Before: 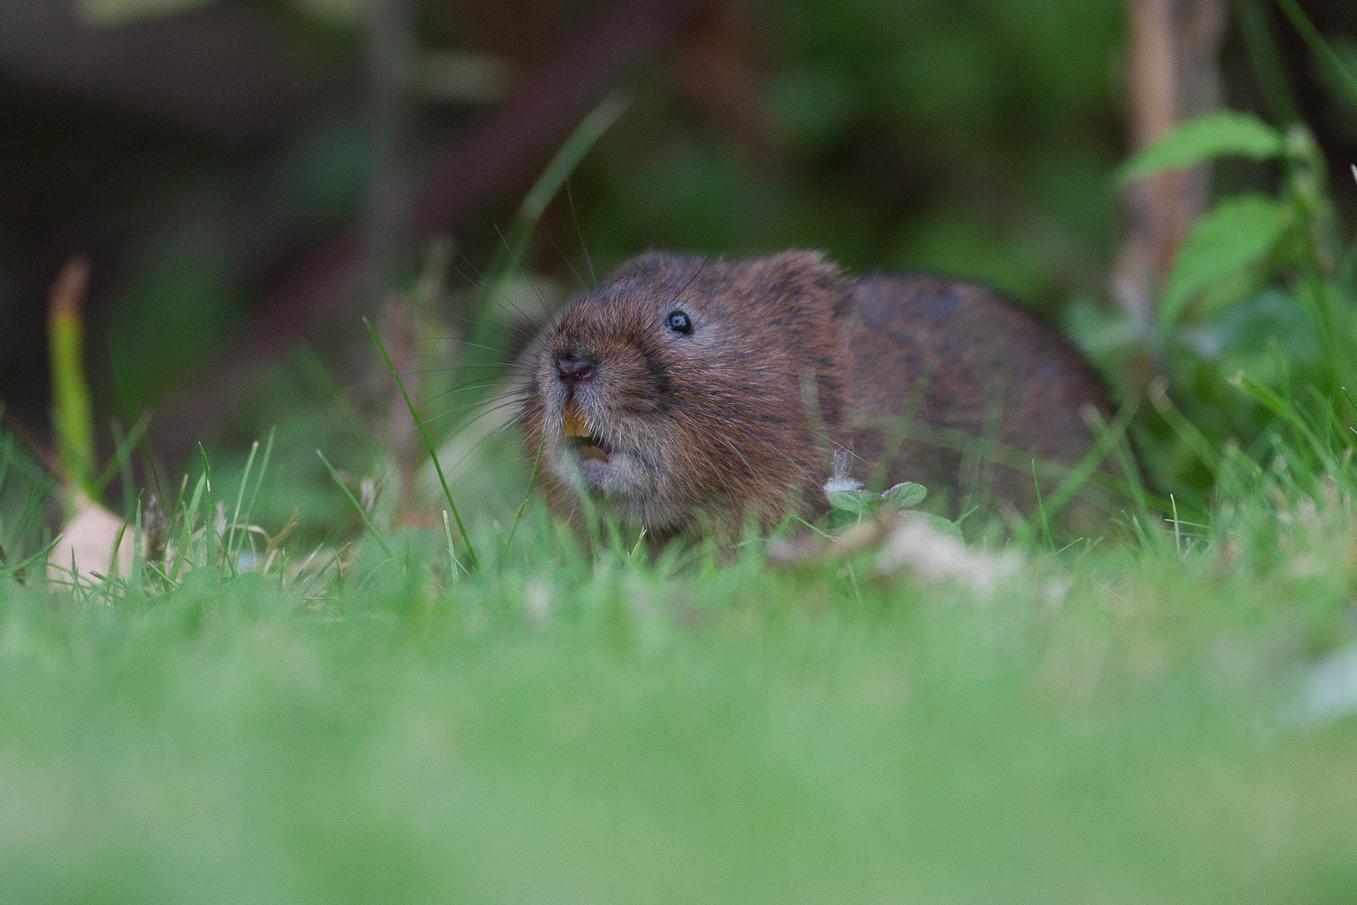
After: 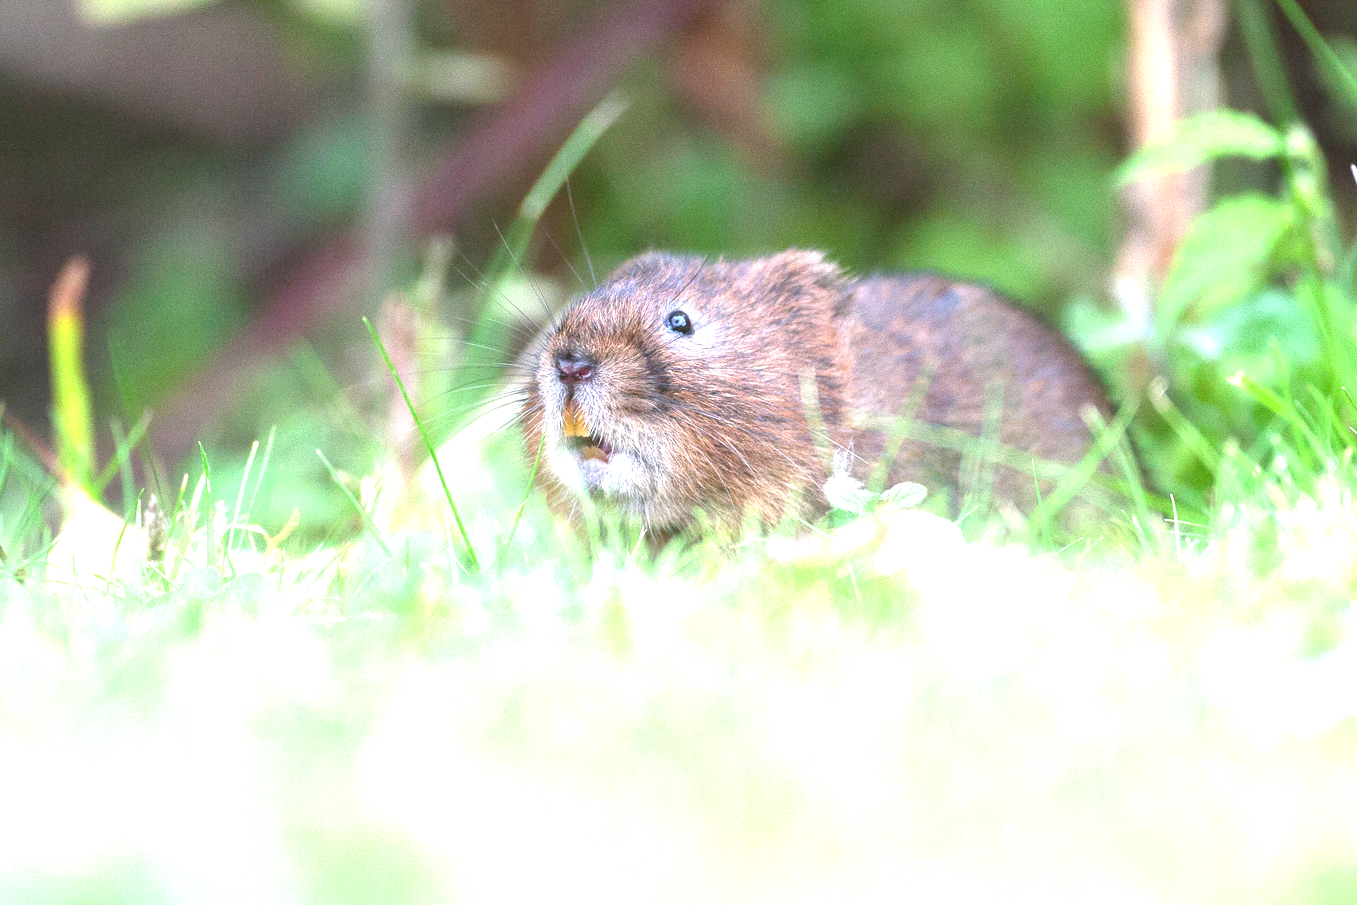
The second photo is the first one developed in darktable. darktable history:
exposure: black level correction 0, exposure 2.152 EV, compensate exposure bias true, compensate highlight preservation false
